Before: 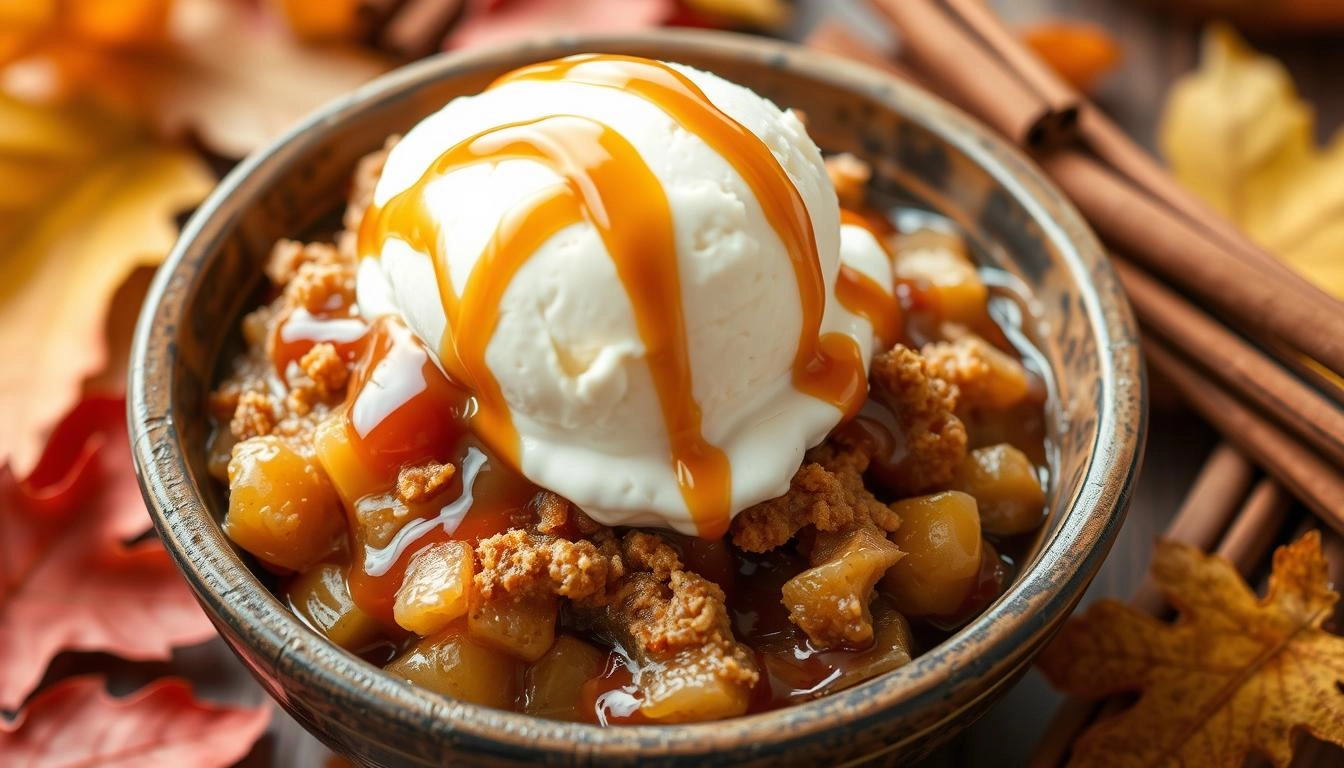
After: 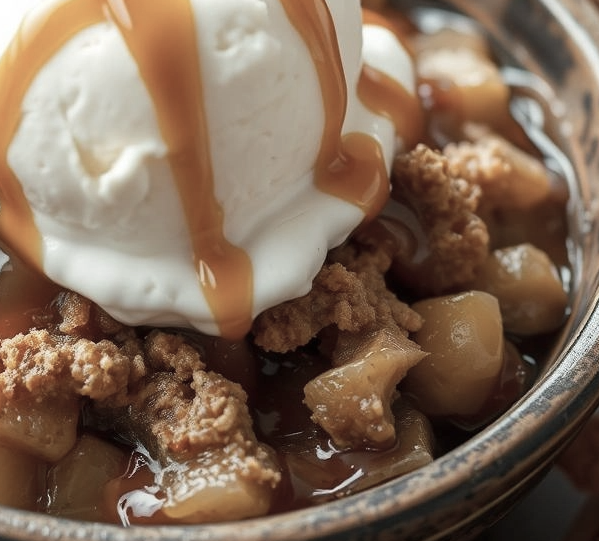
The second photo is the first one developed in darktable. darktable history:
color zones: curves: ch1 [(0, 0.292) (0.001, 0.292) (0.2, 0.264) (0.4, 0.248) (0.6, 0.248) (0.8, 0.264) (0.999, 0.292) (1, 0.292)]
crop: left 35.606%, top 26.136%, right 19.777%, bottom 3.382%
